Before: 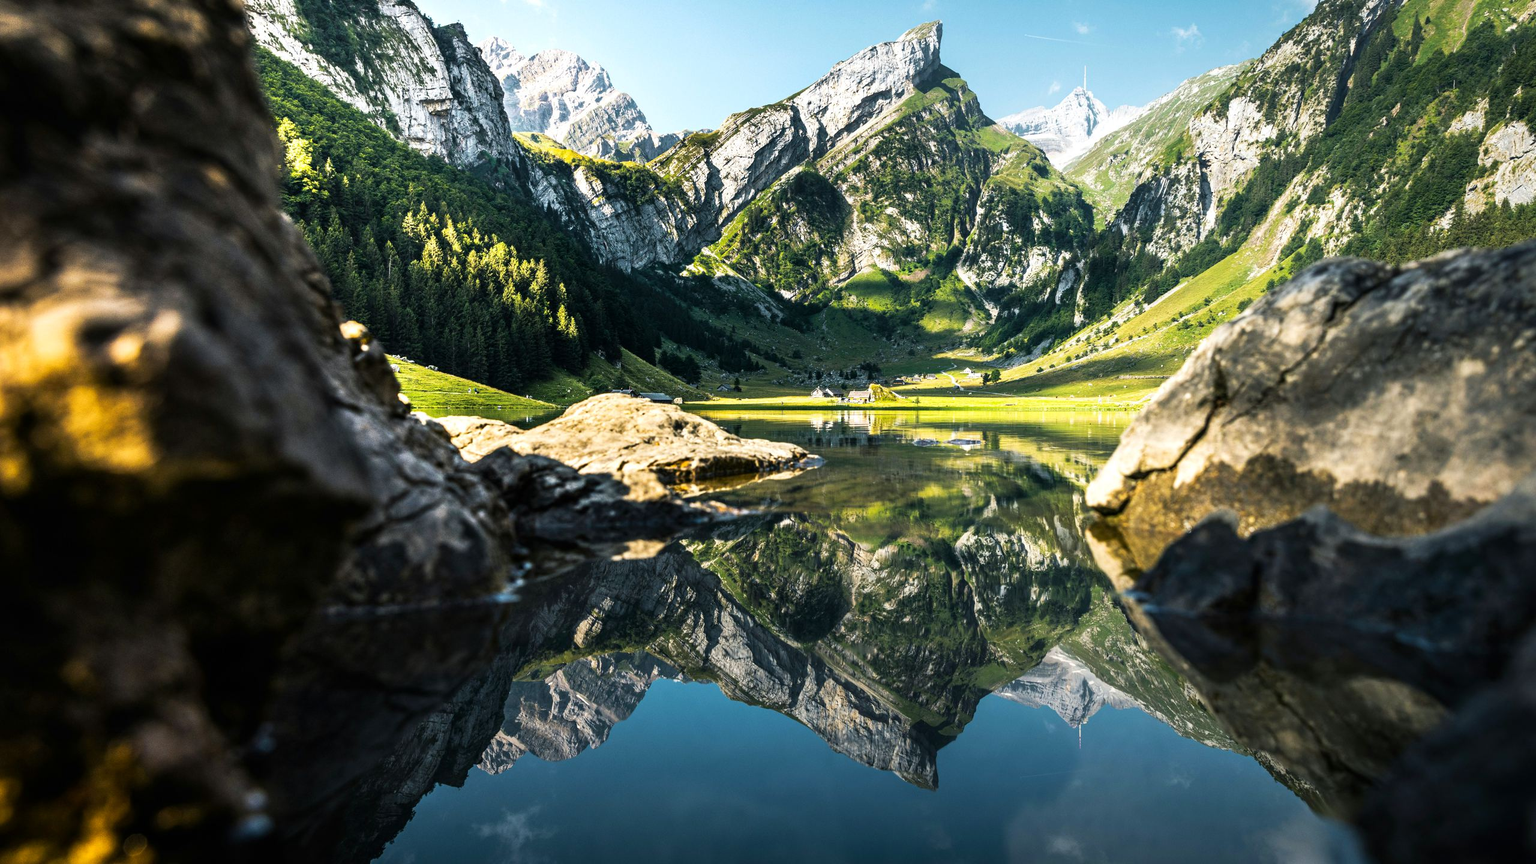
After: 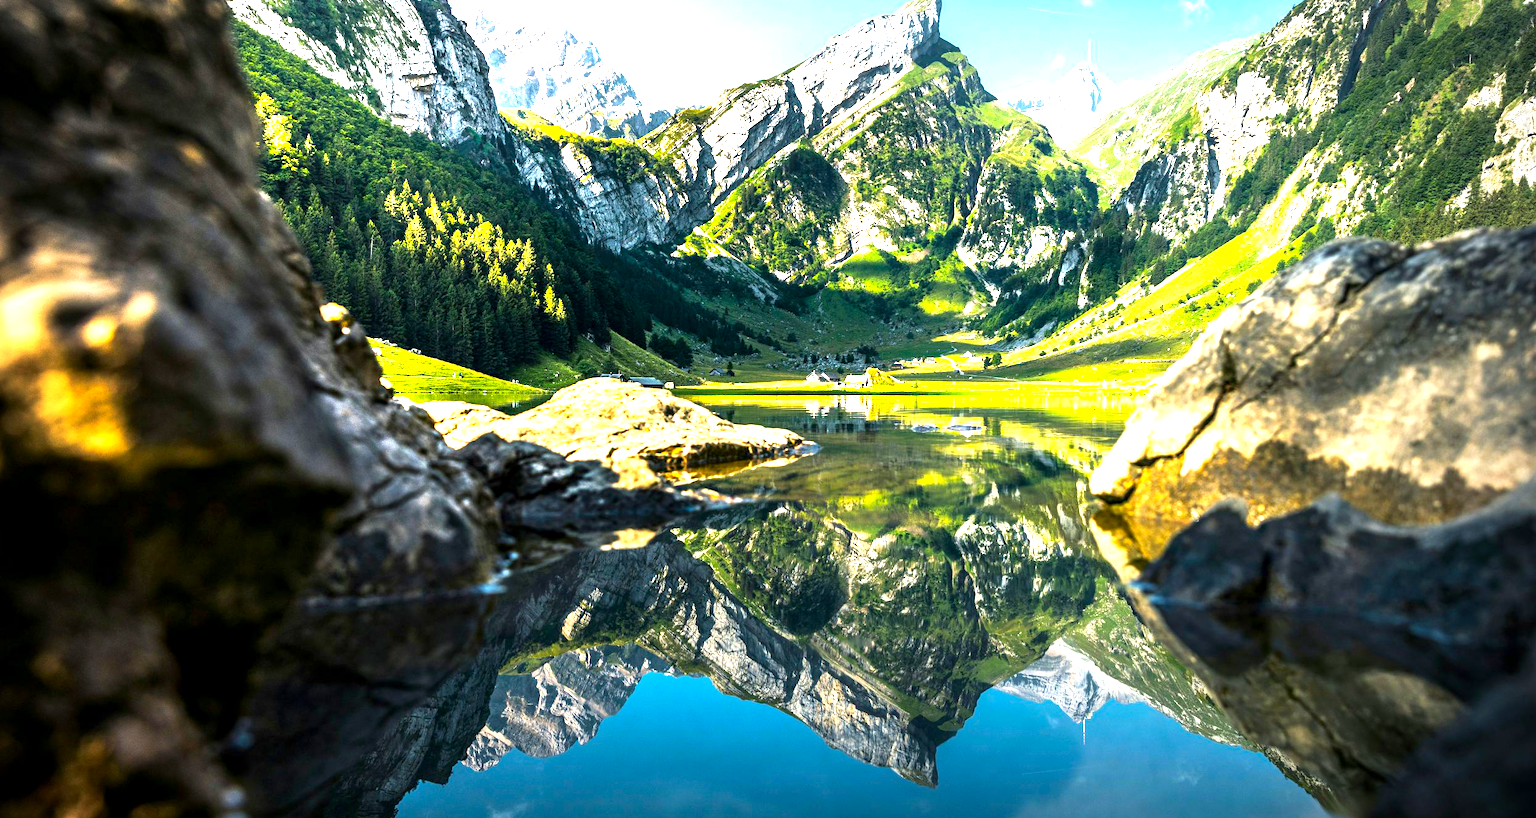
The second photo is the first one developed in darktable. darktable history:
exposure: black level correction 0.001, exposure 1.116 EV, compensate highlight preservation false
crop: left 1.964%, top 3.251%, right 1.122%, bottom 4.933%
vignetting: on, module defaults
color correction: saturation 1.32
